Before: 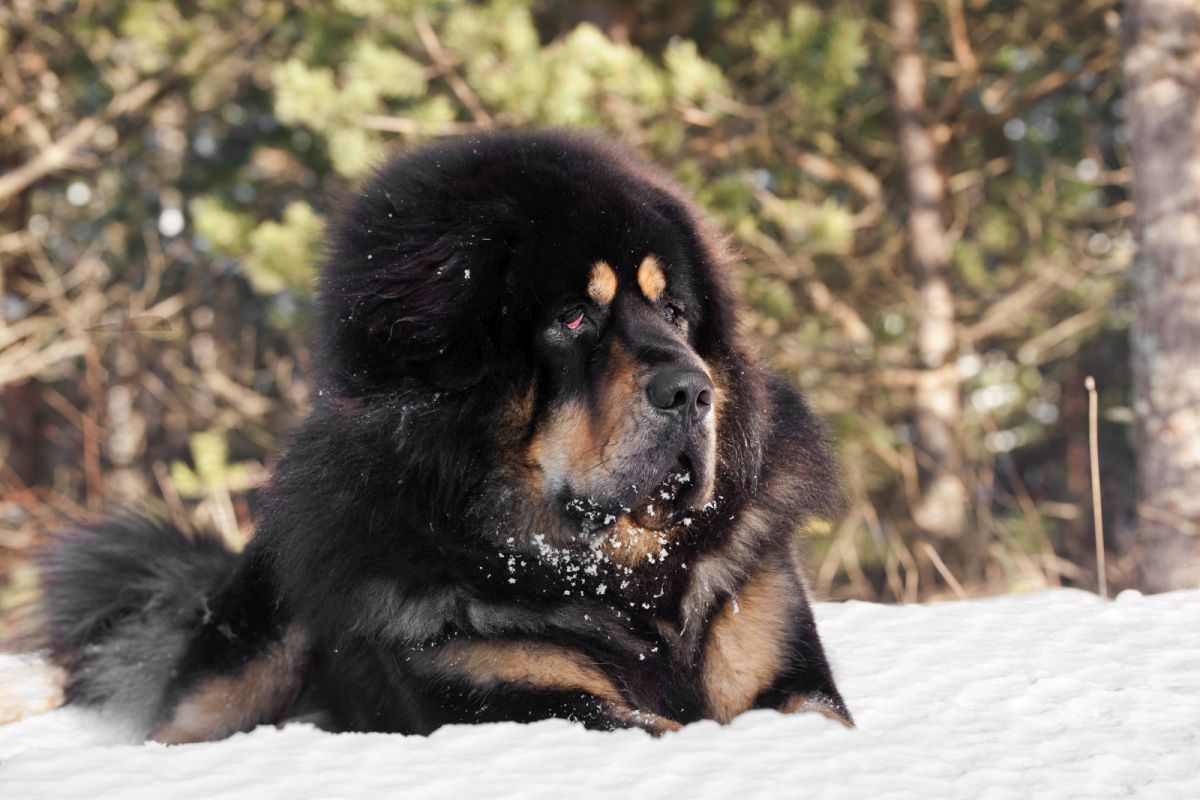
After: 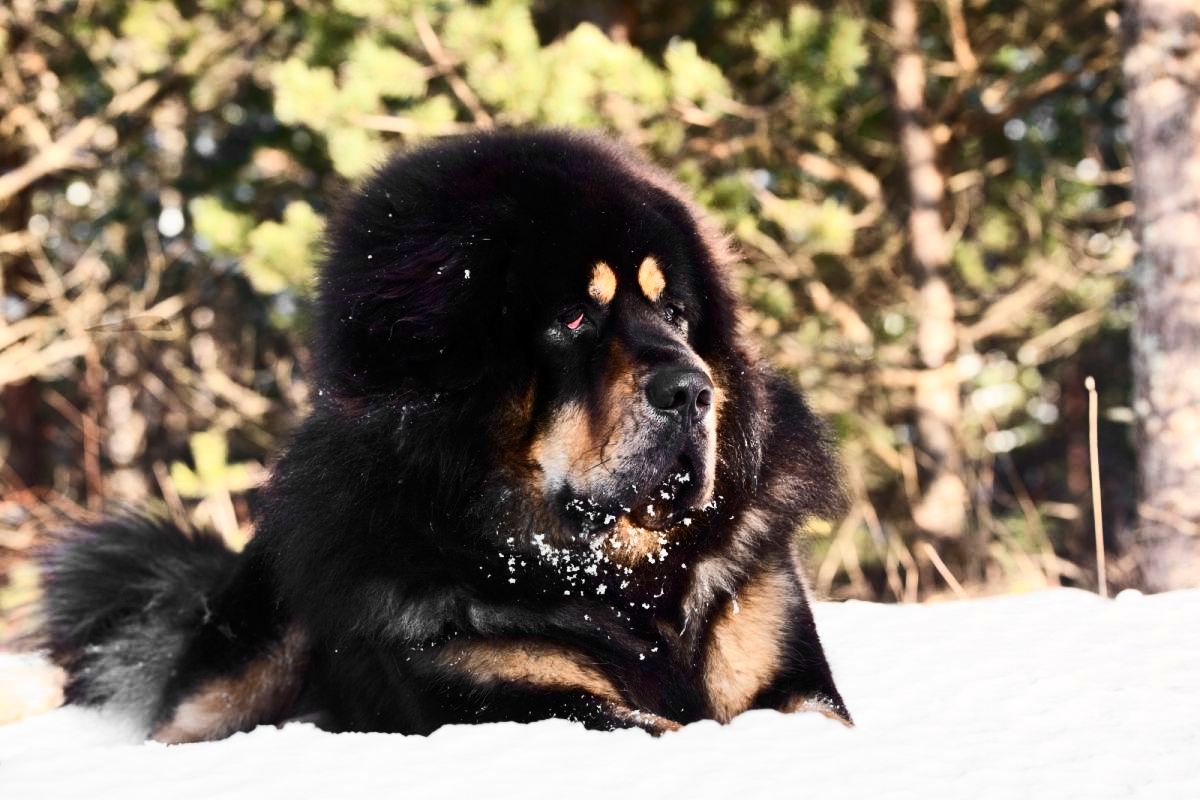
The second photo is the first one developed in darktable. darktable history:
contrast brightness saturation: contrast 0.408, brightness 0.05, saturation 0.253
